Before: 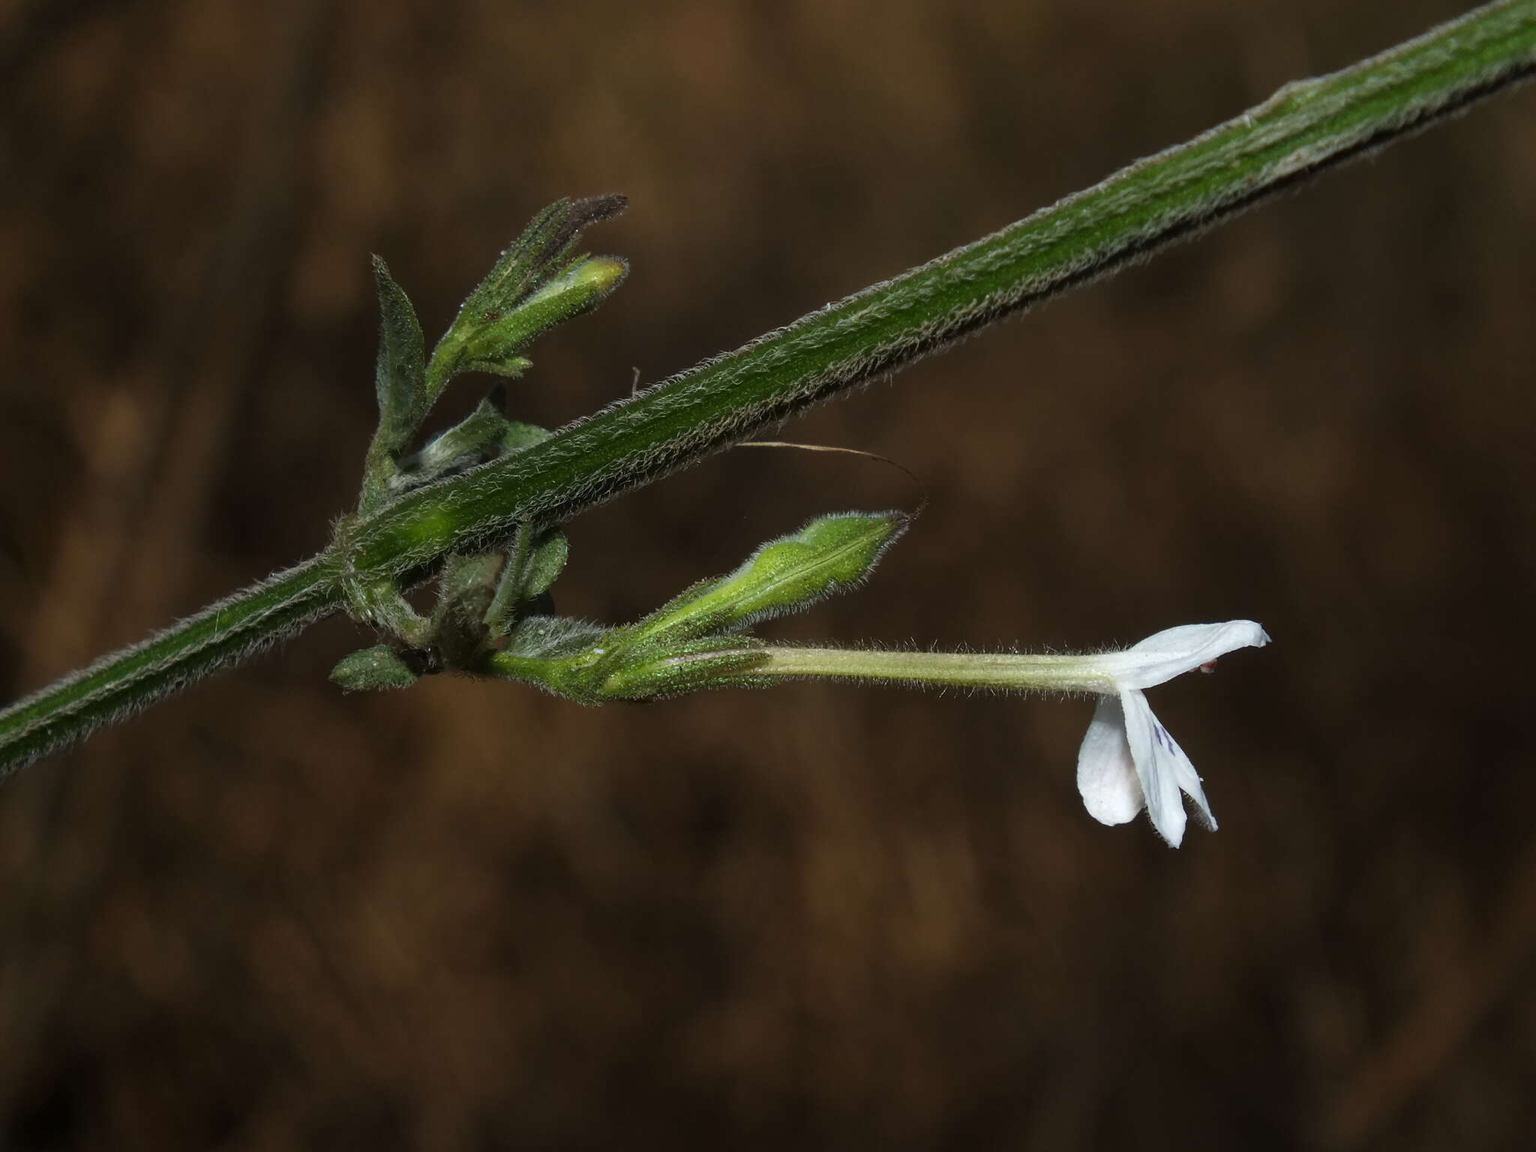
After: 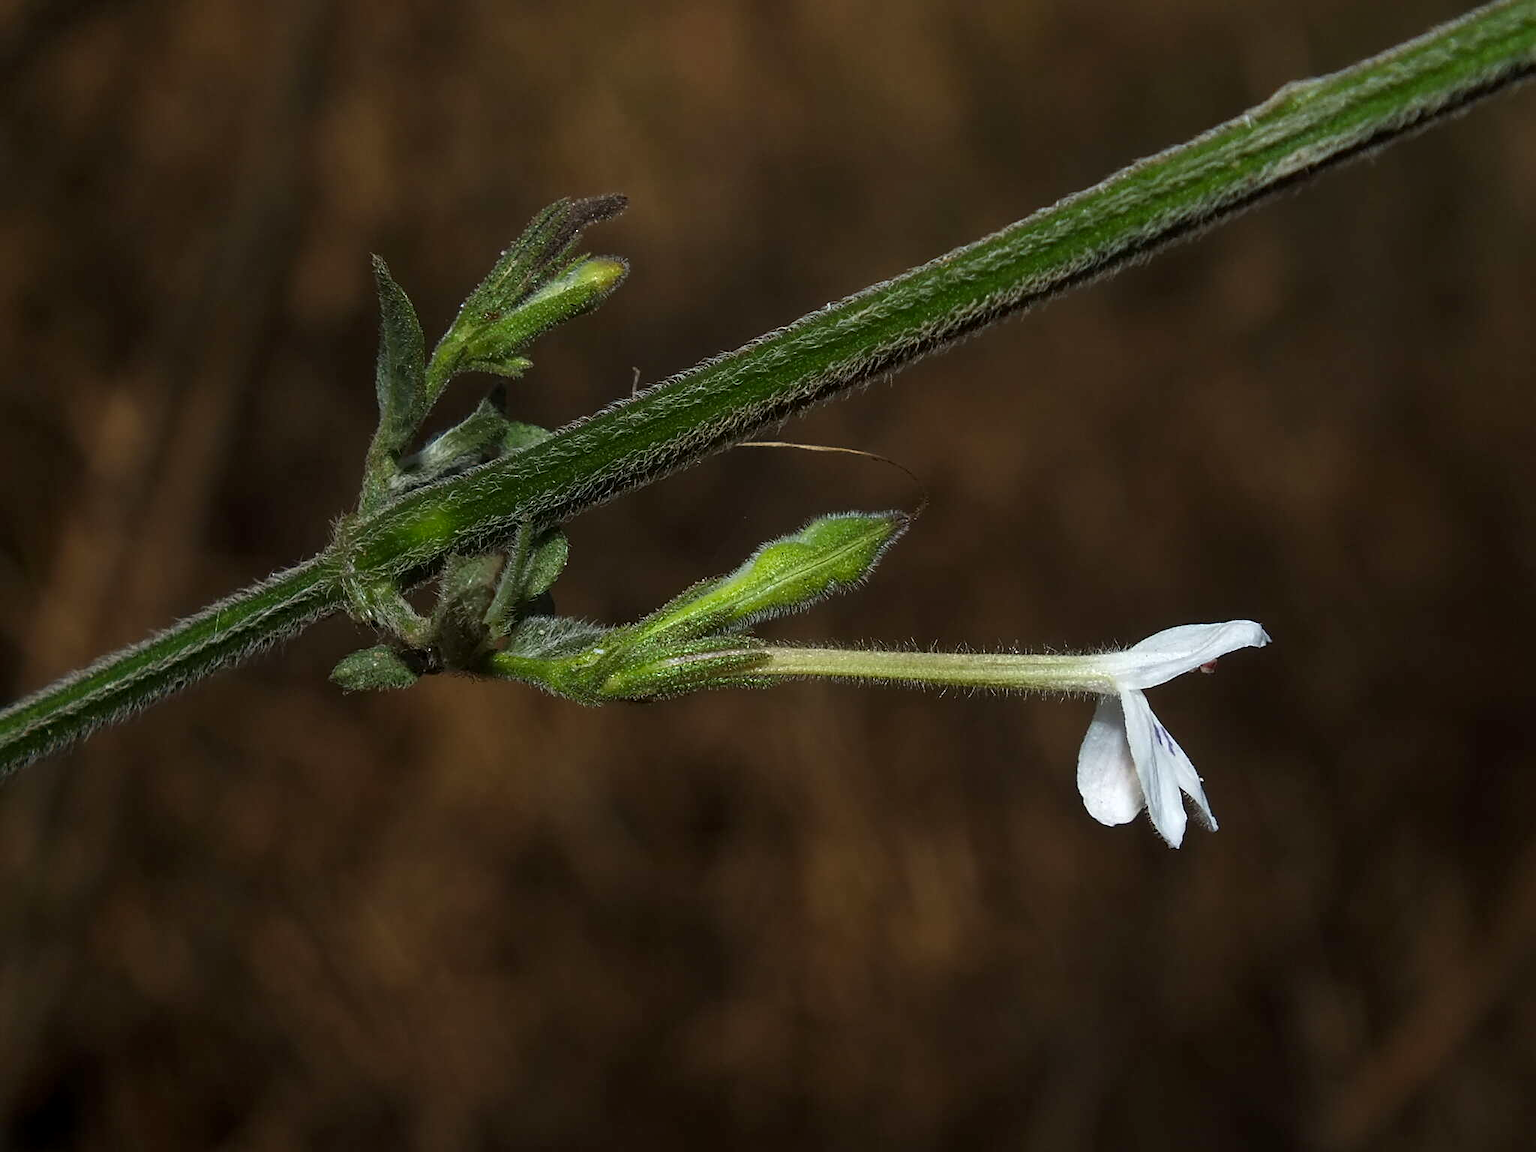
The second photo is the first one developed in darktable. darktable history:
contrast brightness saturation: saturation 0.13
local contrast: highlights 100%, shadows 100%, detail 120%, midtone range 0.2
sharpen: on, module defaults
